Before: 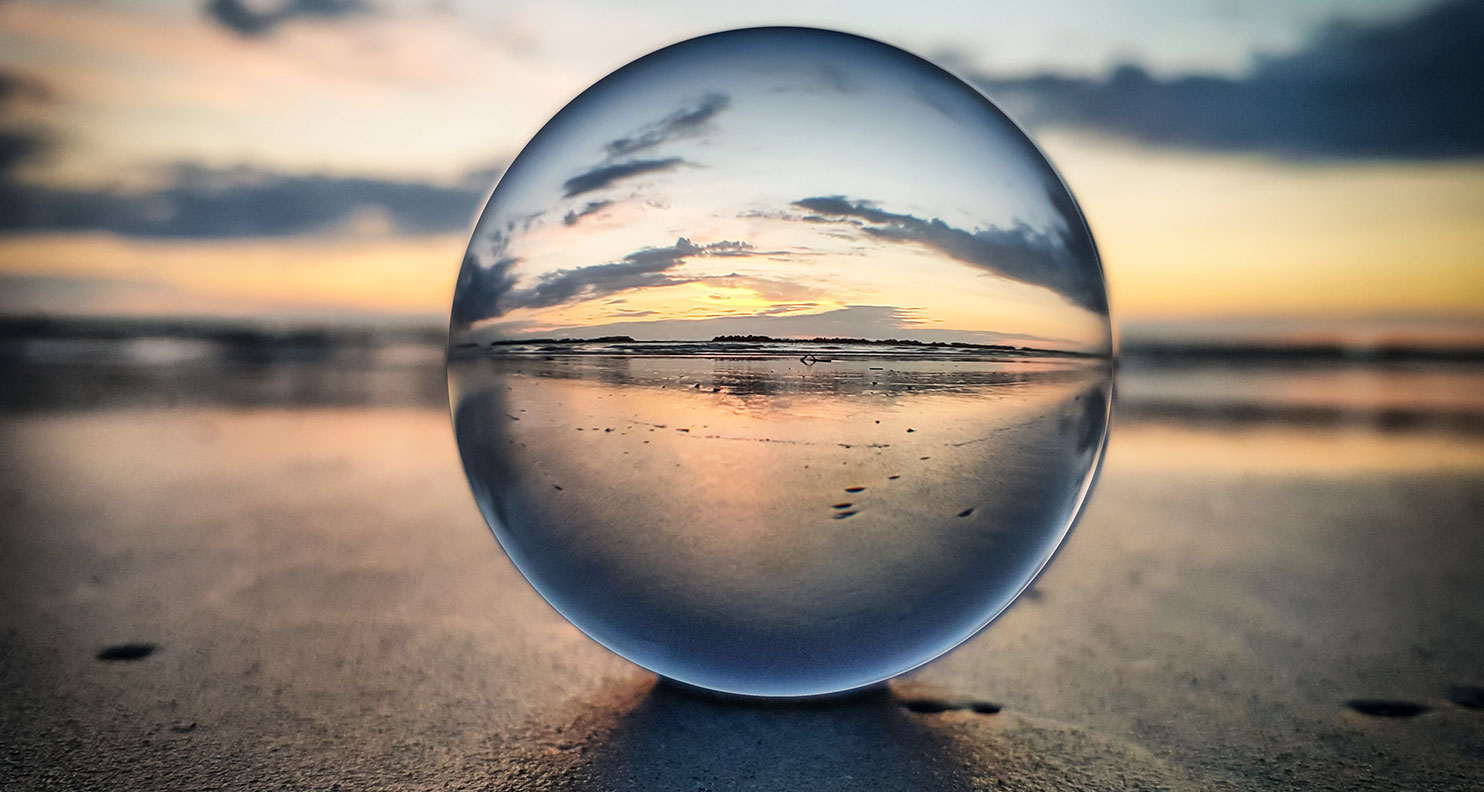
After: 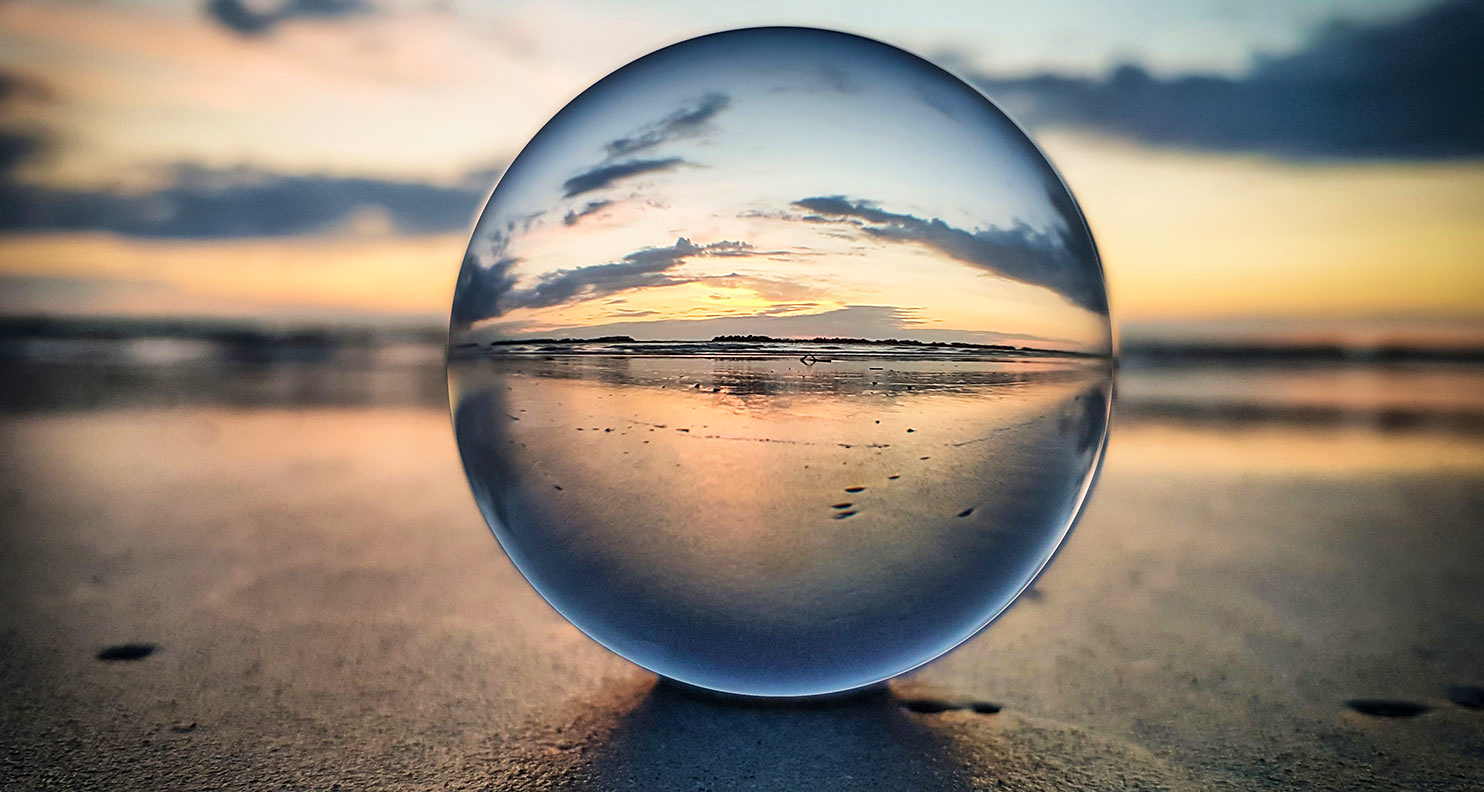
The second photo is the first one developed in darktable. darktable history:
tone equalizer: on, module defaults
sharpen: amount 0.217
velvia: on, module defaults
